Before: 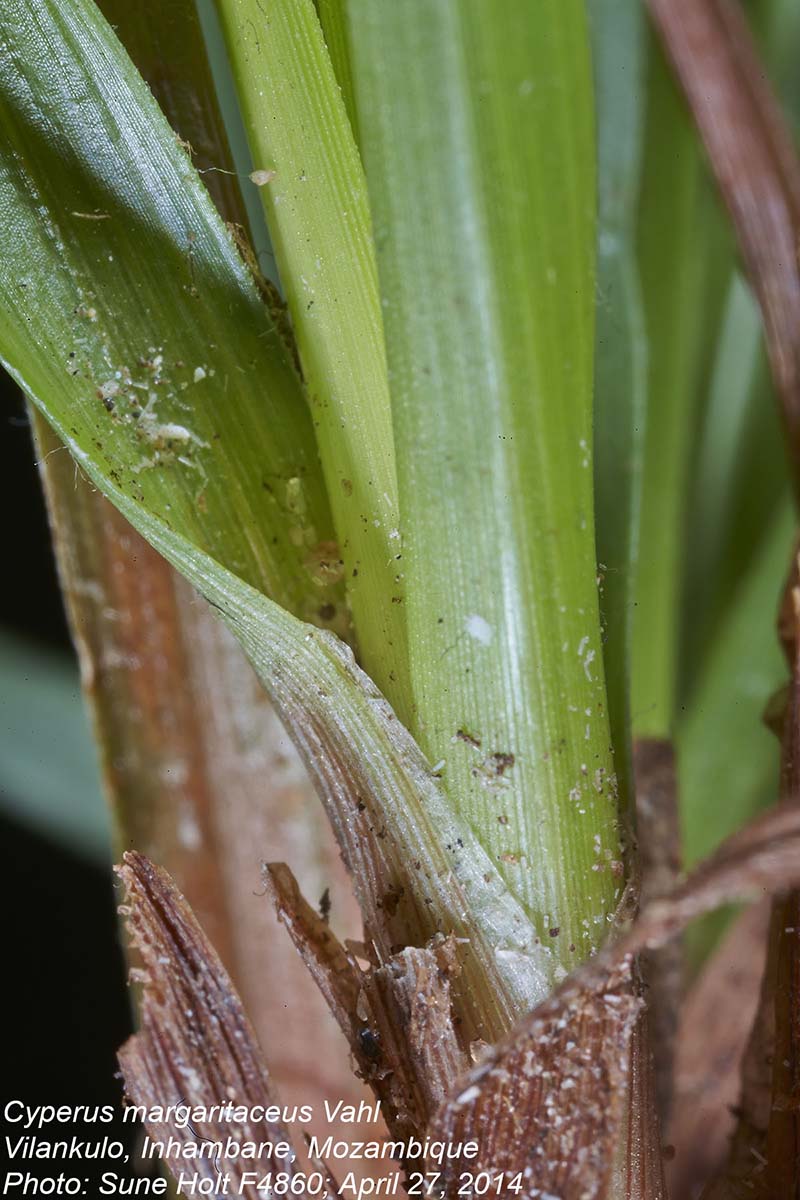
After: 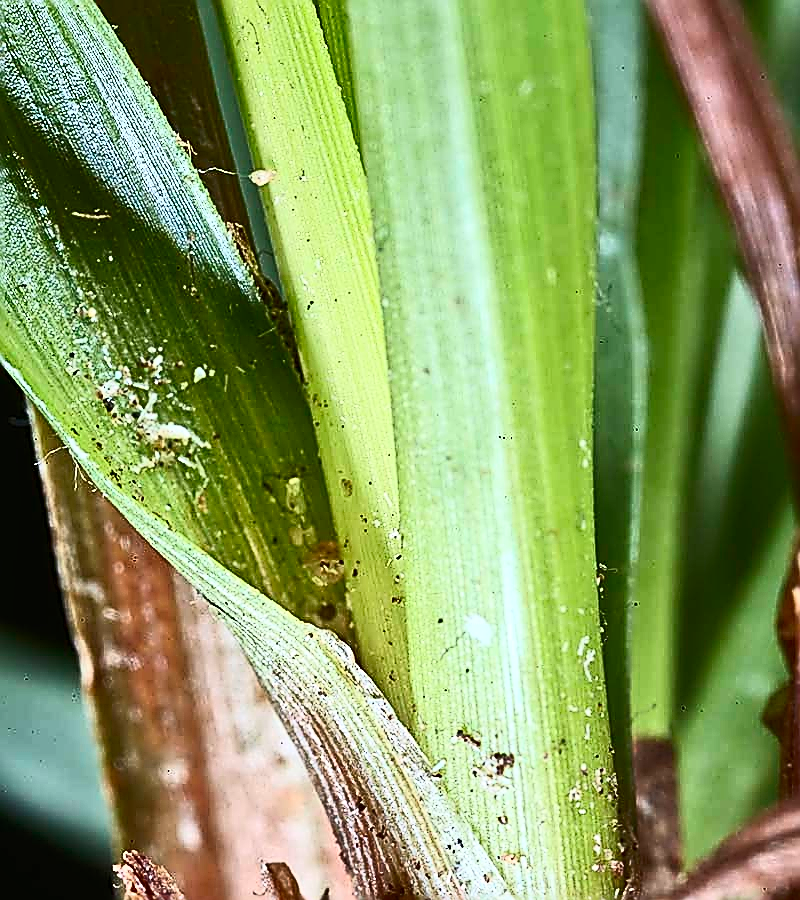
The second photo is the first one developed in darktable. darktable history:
sharpen: amount 1.983
crop: bottom 24.985%
local contrast: mode bilateral grid, contrast 100, coarseness 100, detail 109%, midtone range 0.2
contrast brightness saturation: contrast 0.638, brightness 0.327, saturation 0.138
